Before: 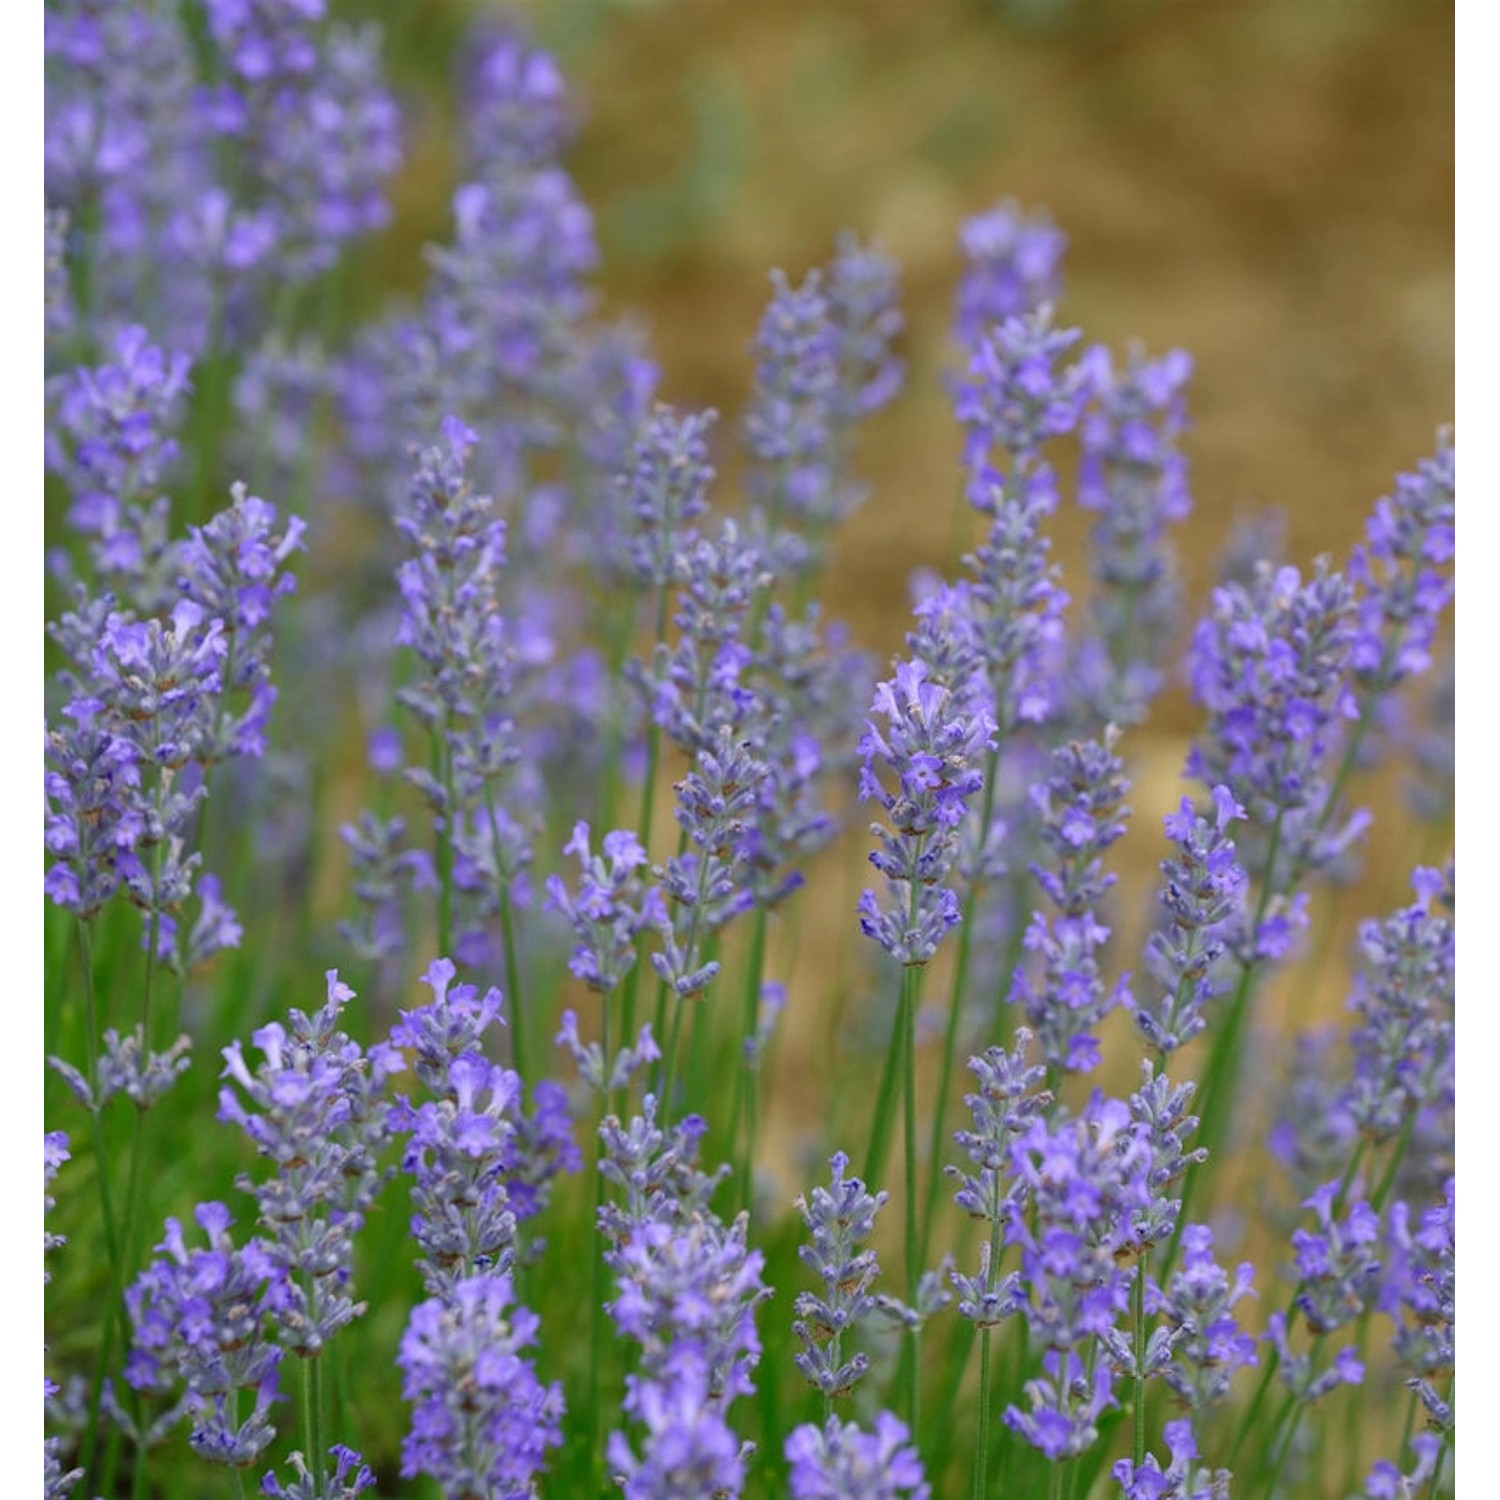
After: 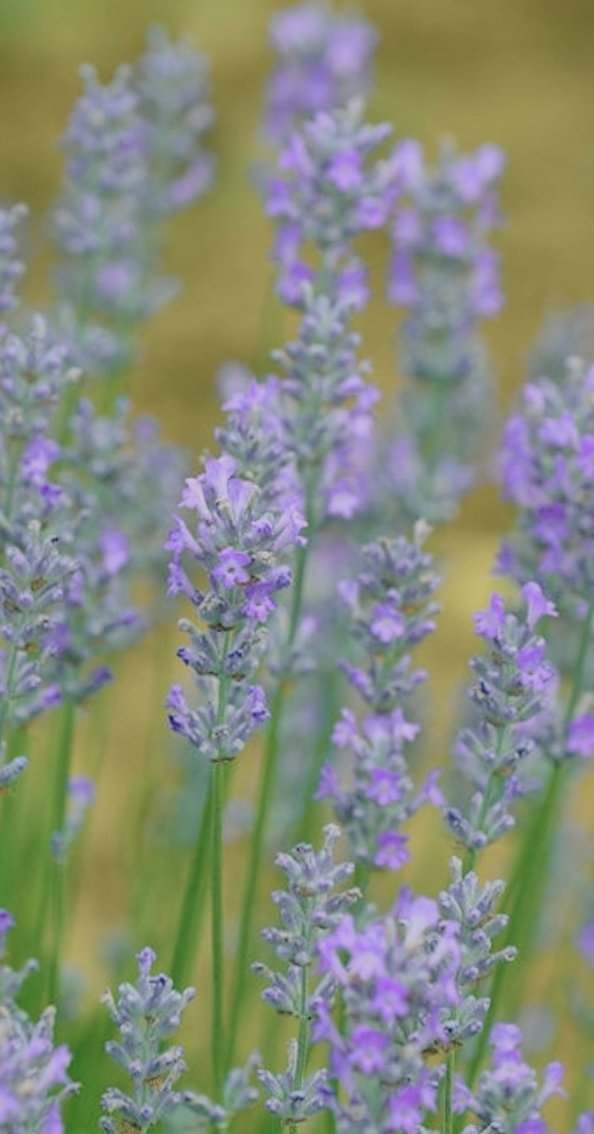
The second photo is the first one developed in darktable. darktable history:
crop: left 45.721%, top 13.393%, right 14.118%, bottom 10.01%
rotate and perspective: rotation 0.192°, lens shift (horizontal) -0.015, crop left 0.005, crop right 0.996, crop top 0.006, crop bottom 0.99
color balance: lift [1.005, 0.99, 1.007, 1.01], gamma [1, 1.034, 1.032, 0.966], gain [0.873, 1.055, 1.067, 0.933]
lowpass: radius 0.1, contrast 0.85, saturation 1.1, unbound 0
exposure: compensate highlight preservation false
tone curve: curves: ch0 [(0, 0) (0.081, 0.044) (0.185, 0.145) (0.283, 0.273) (0.405, 0.449) (0.495, 0.554) (0.686, 0.743) (0.826, 0.853) (0.978, 0.988)]; ch1 [(0, 0) (0.147, 0.166) (0.321, 0.362) (0.371, 0.402) (0.423, 0.426) (0.479, 0.472) (0.505, 0.497) (0.521, 0.506) (0.551, 0.546) (0.586, 0.571) (0.625, 0.638) (0.68, 0.715) (1, 1)]; ch2 [(0, 0) (0.346, 0.378) (0.404, 0.427) (0.502, 0.498) (0.531, 0.517) (0.547, 0.526) (0.582, 0.571) (0.629, 0.626) (0.717, 0.678) (1, 1)], color space Lab, independent channels, preserve colors none
contrast brightness saturation: contrast 0.05, brightness 0.06, saturation 0.01
shadows and highlights: on, module defaults
